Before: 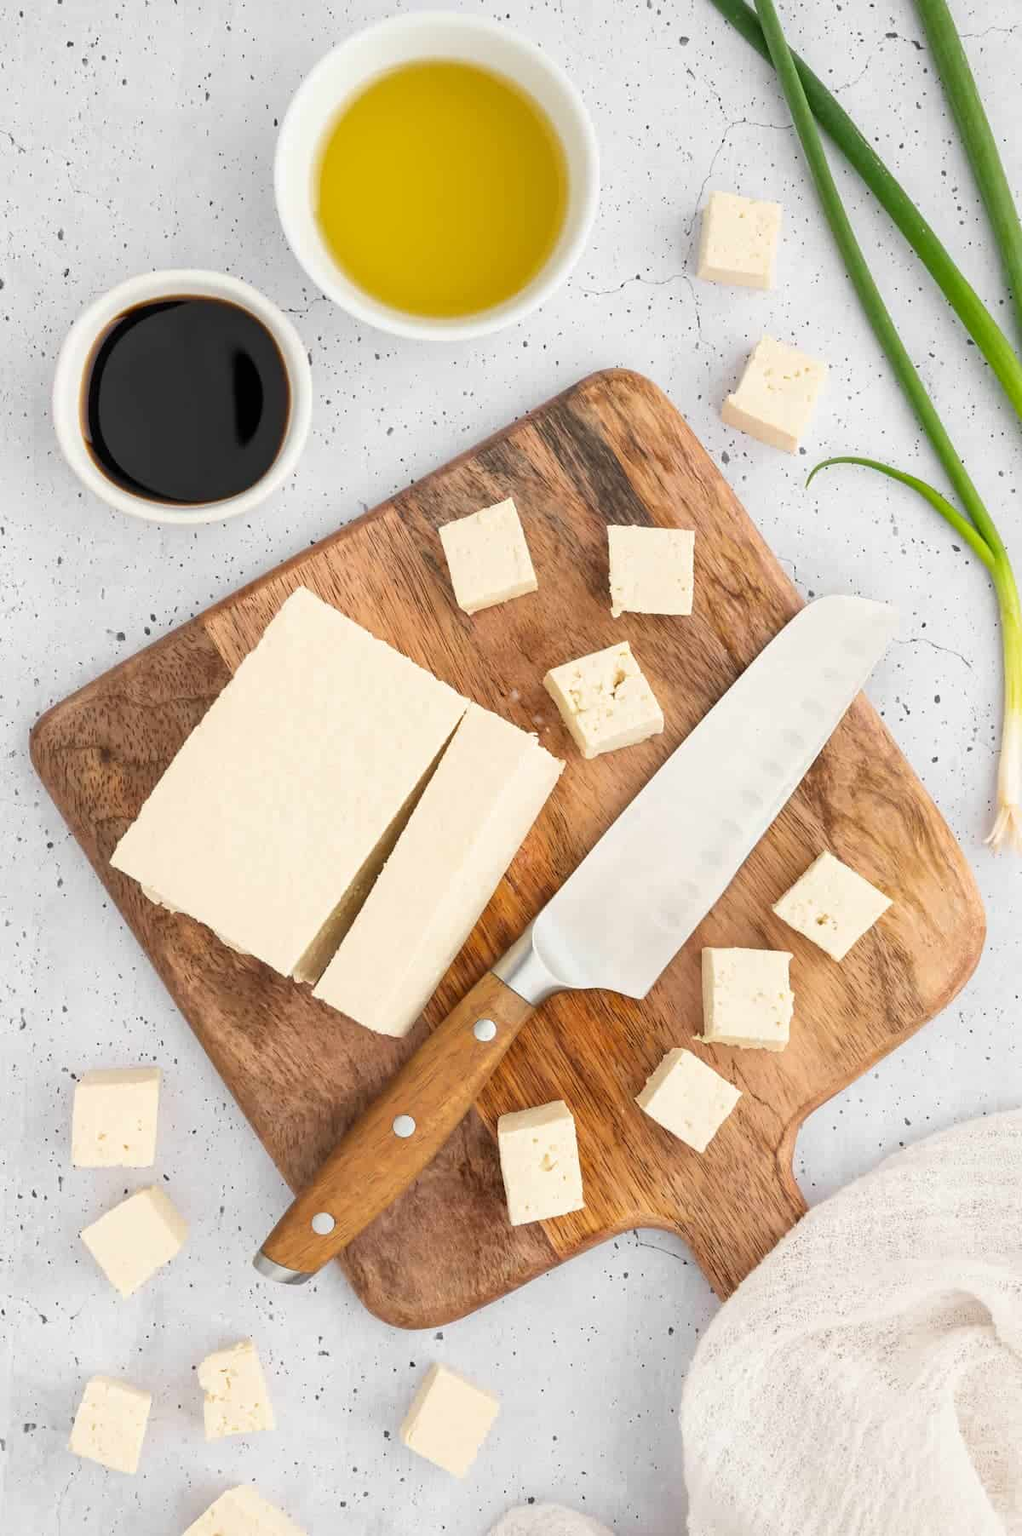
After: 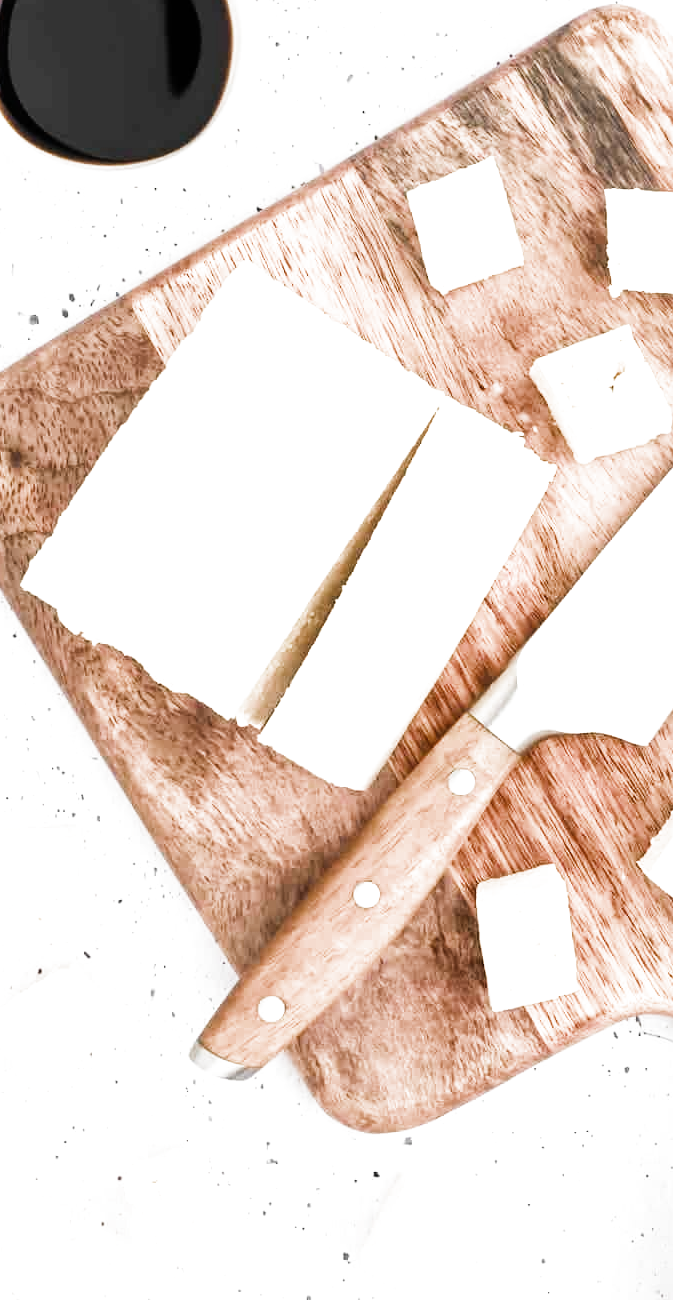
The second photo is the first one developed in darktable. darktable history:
exposure: exposure 0.771 EV, compensate exposure bias true, compensate highlight preservation false
tone equalizer: -8 EV -0.768 EV, -7 EV -0.706 EV, -6 EV -0.576 EV, -5 EV -0.374 EV, -3 EV 0.365 EV, -2 EV 0.6 EV, -1 EV 0.698 EV, +0 EV 0.771 EV, edges refinement/feathering 500, mask exposure compensation -1.57 EV, preserve details no
filmic rgb: black relative exposure -11.38 EV, white relative exposure 3.23 EV, threshold 3.06 EV, hardness 6.83, color science v4 (2020), enable highlight reconstruction true
crop: left 9.07%, top 23.756%, right 34.772%, bottom 4.153%
